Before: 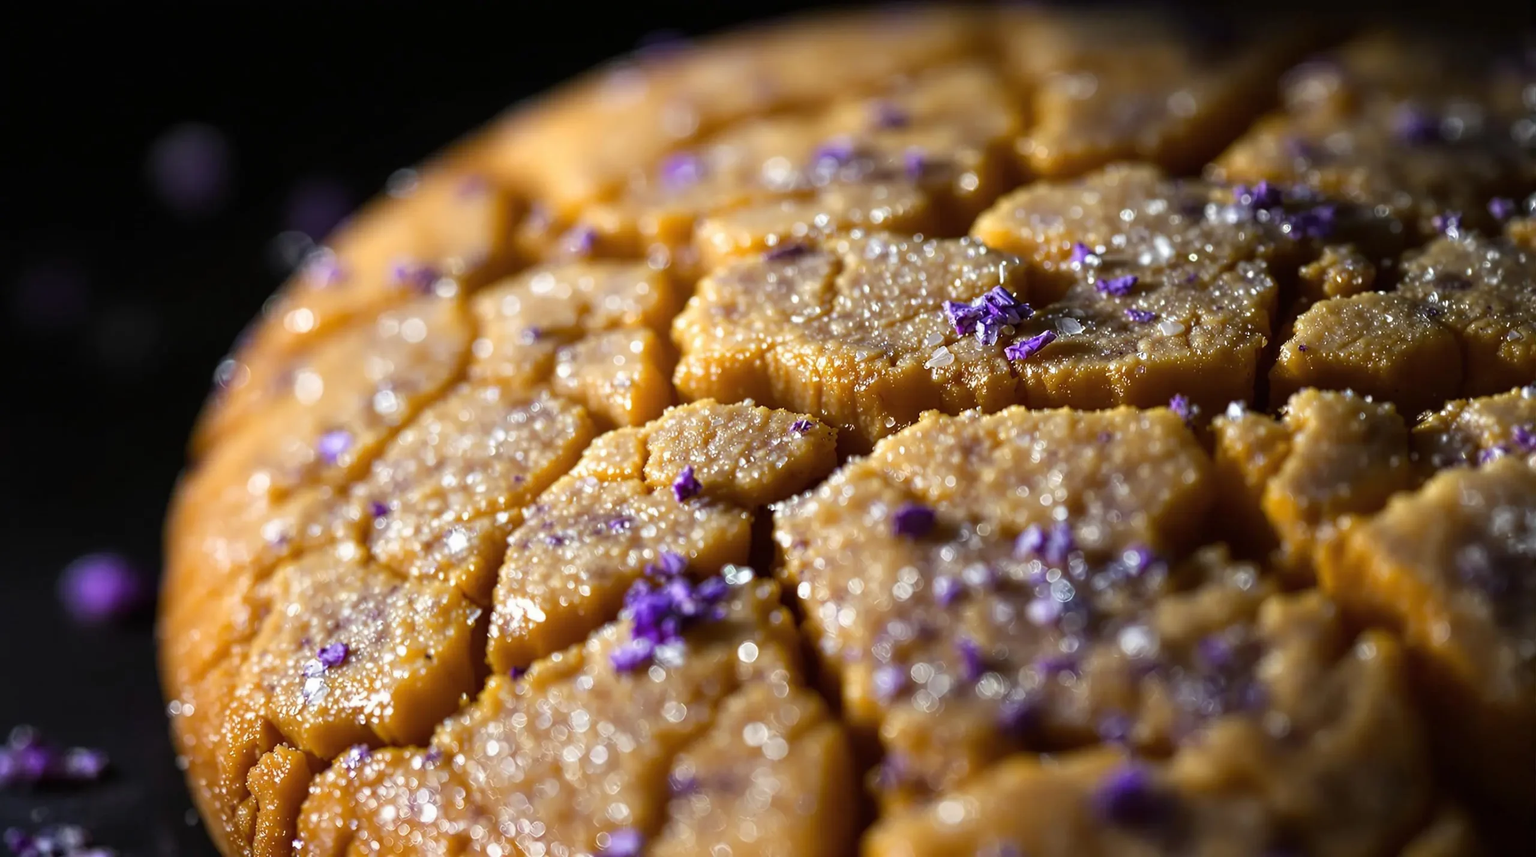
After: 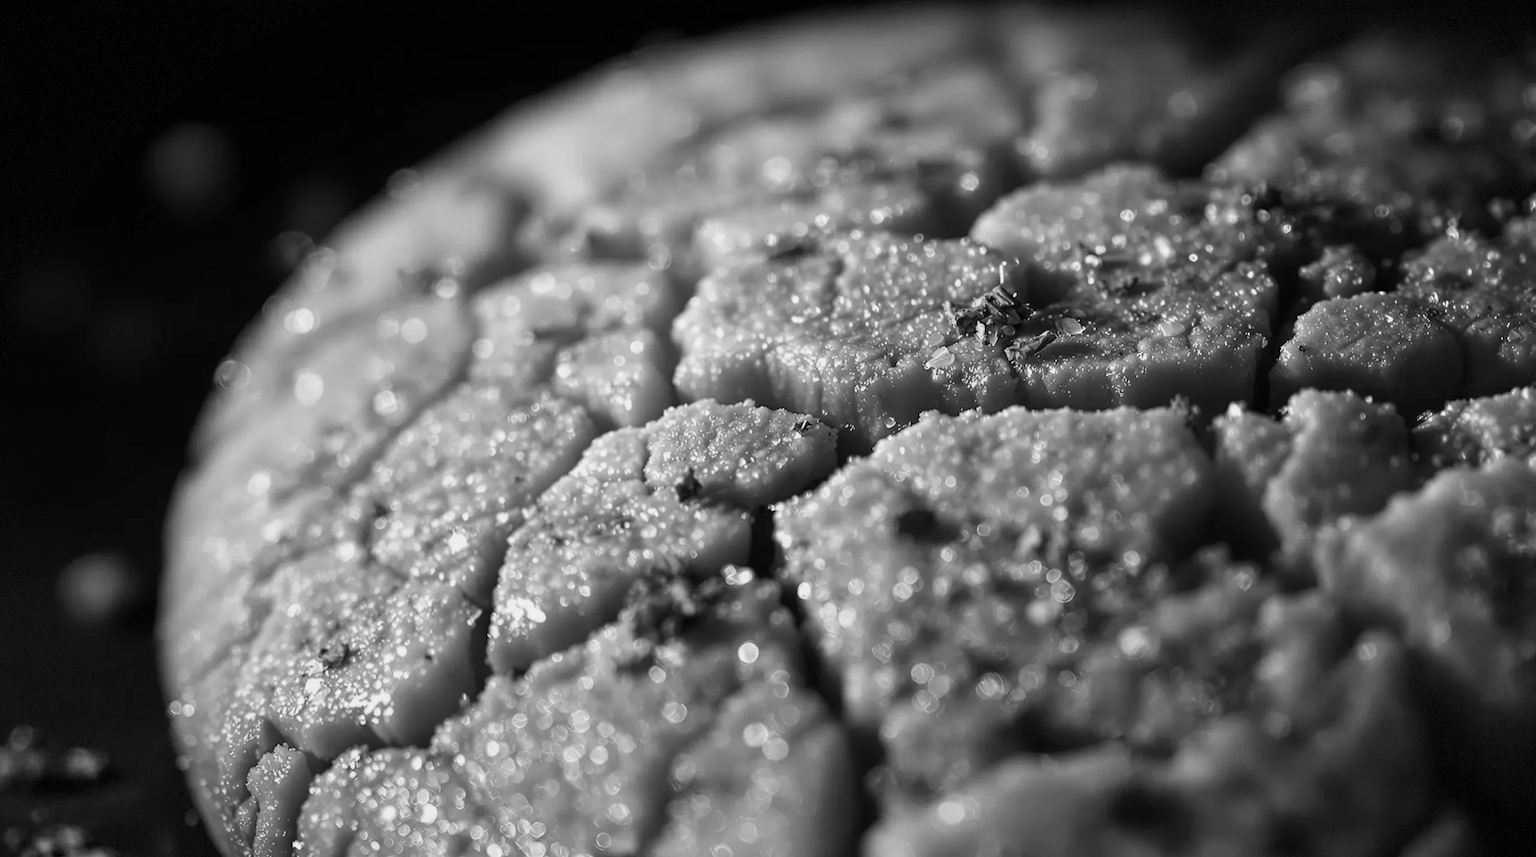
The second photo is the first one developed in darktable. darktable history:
monochrome: a -71.75, b 75.82
vignetting: fall-off start 100%, brightness -0.406, saturation -0.3, width/height ratio 1.324, dithering 8-bit output, unbound false
